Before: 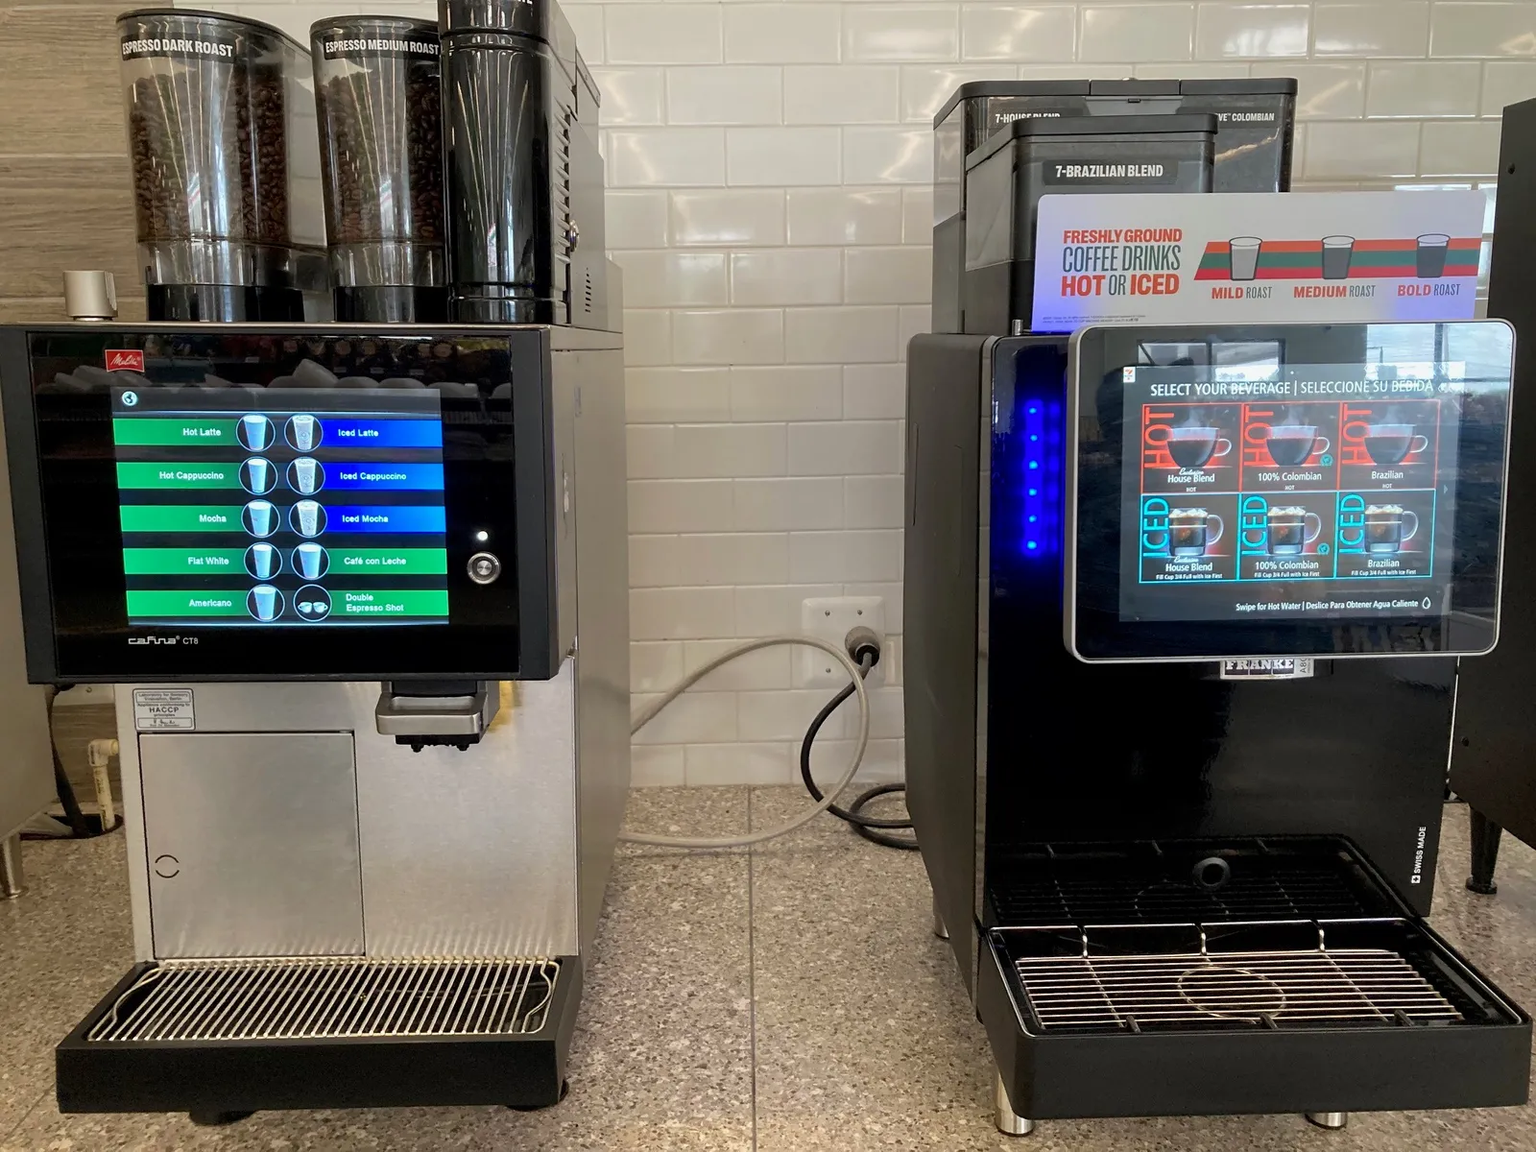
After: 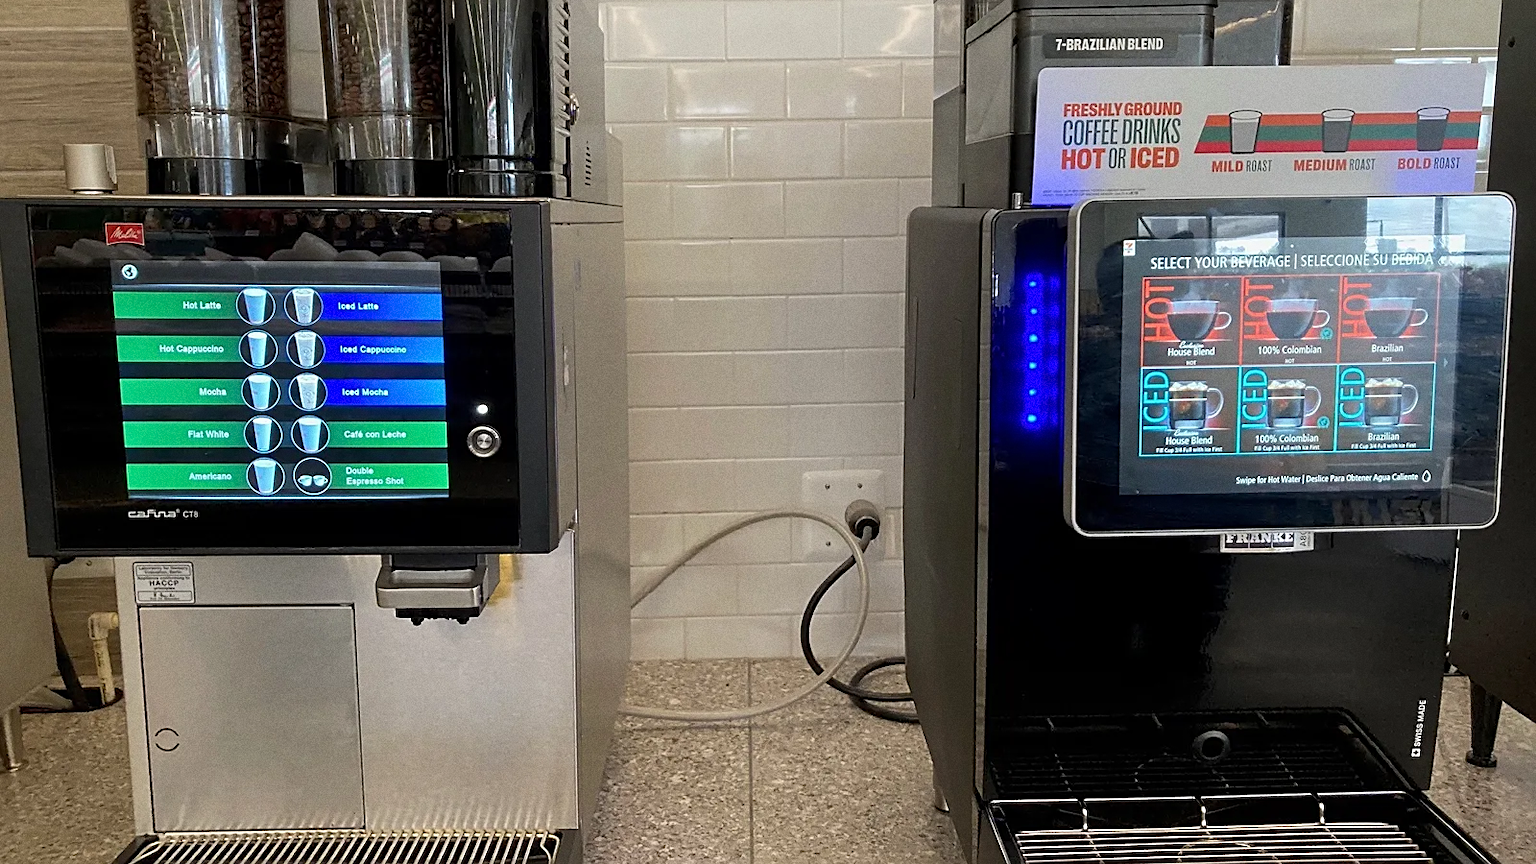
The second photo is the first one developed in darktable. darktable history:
grain: coarseness 0.09 ISO
sharpen: on, module defaults
crop: top 11.038%, bottom 13.962%
